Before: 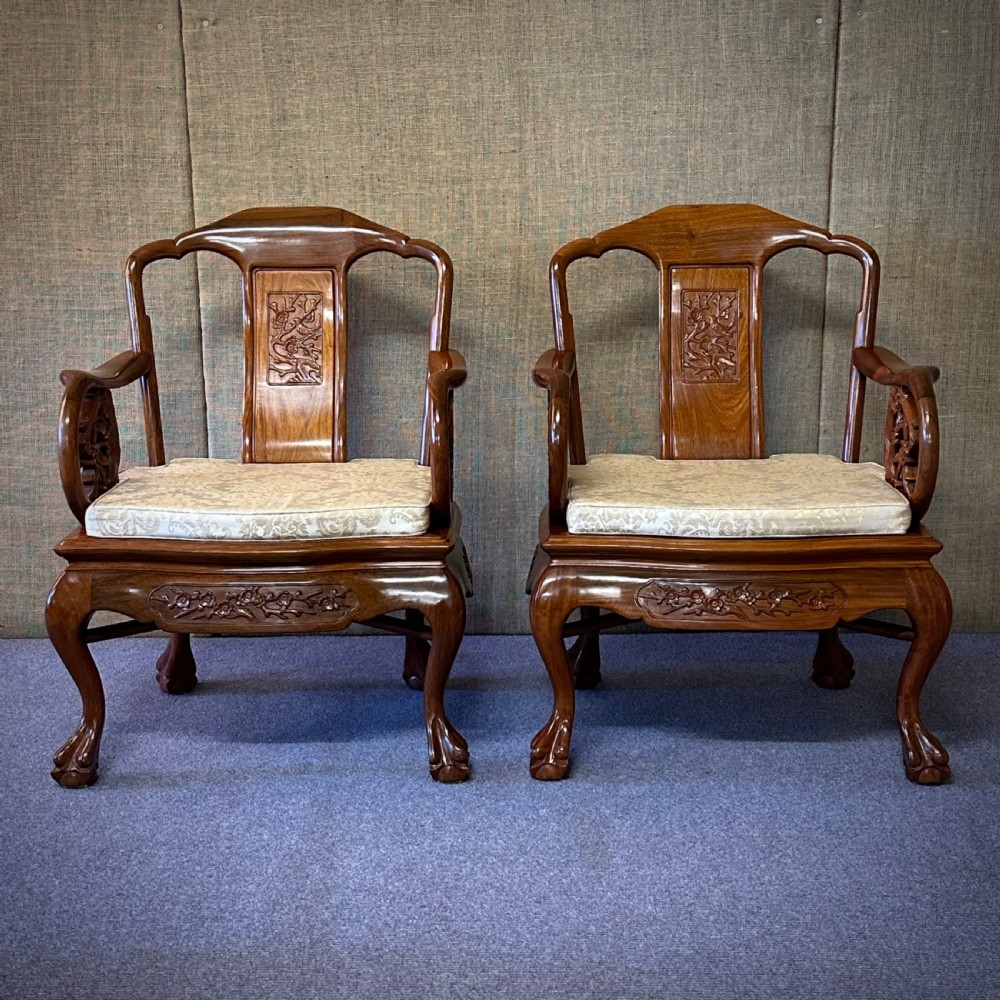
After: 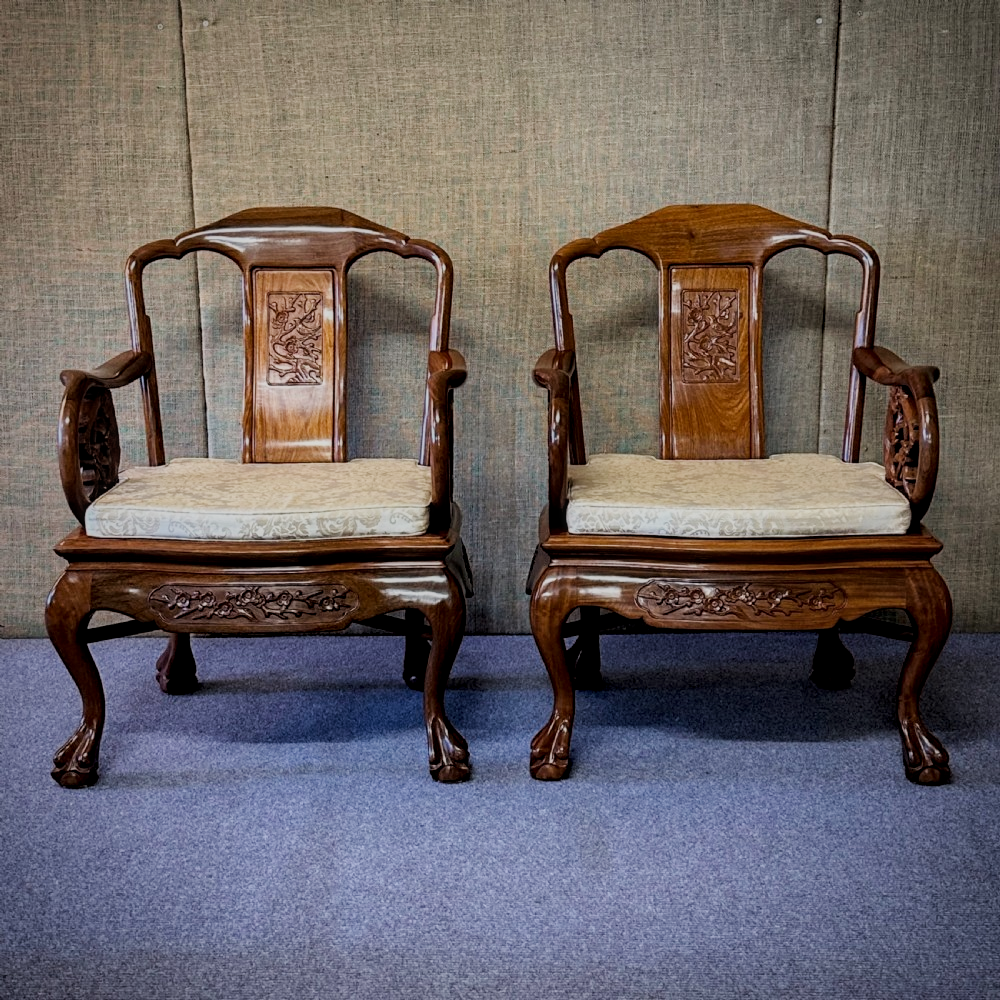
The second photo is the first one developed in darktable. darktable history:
local contrast: on, module defaults
filmic rgb: black relative exposure -7.21 EV, white relative exposure 5.37 EV, hardness 3.02
